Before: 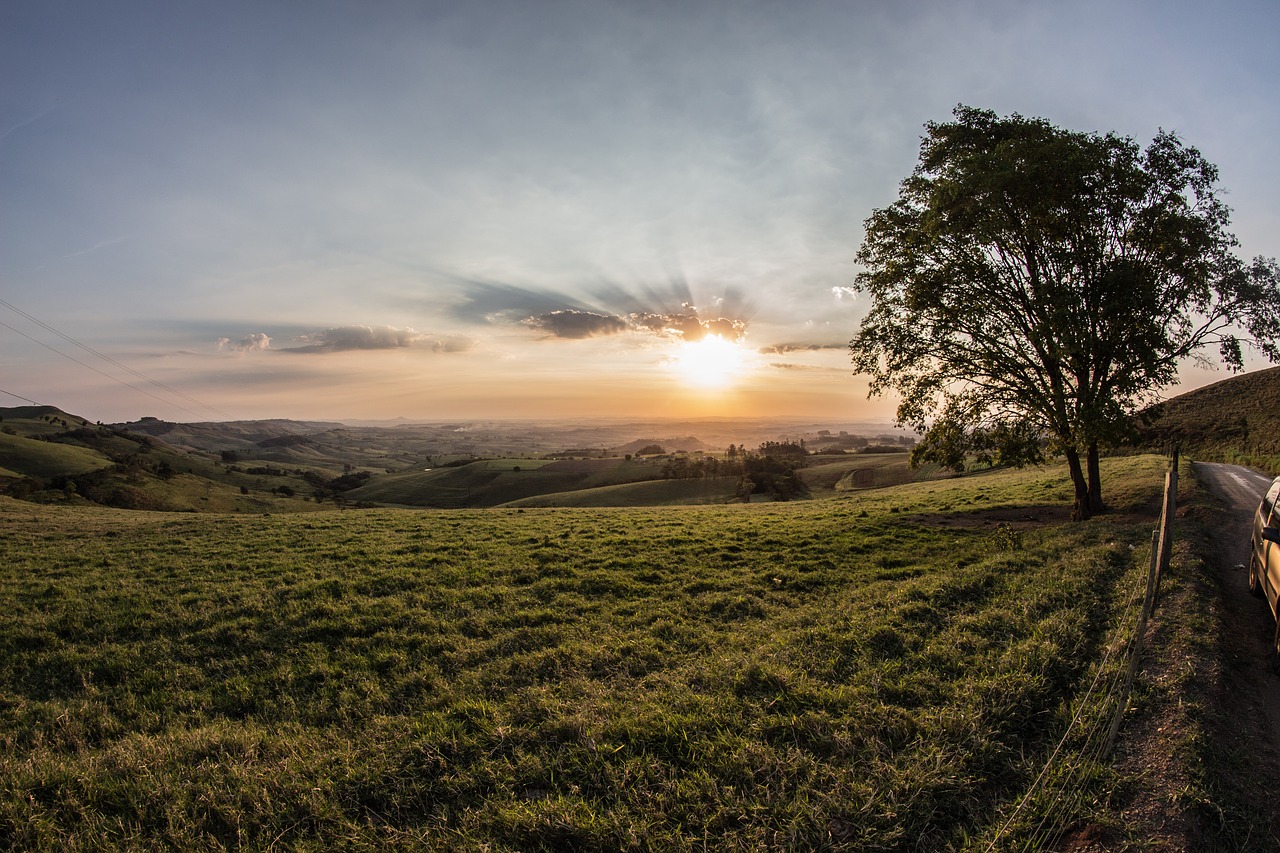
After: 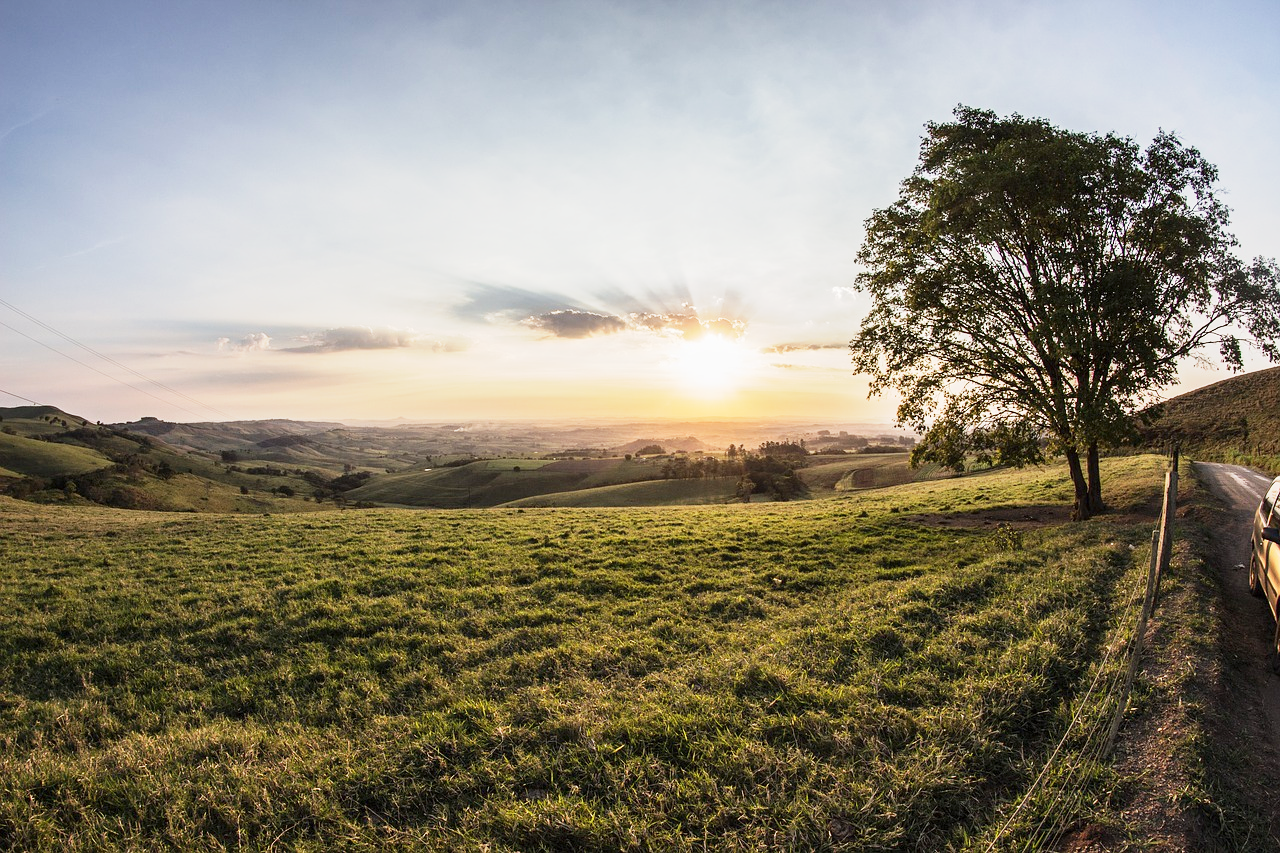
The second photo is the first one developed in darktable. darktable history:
base curve: curves: ch0 [(0, 0) (0.088, 0.125) (0.176, 0.251) (0.354, 0.501) (0.613, 0.749) (1, 0.877)], preserve colors none
exposure: exposure 0.605 EV, compensate highlight preservation false
